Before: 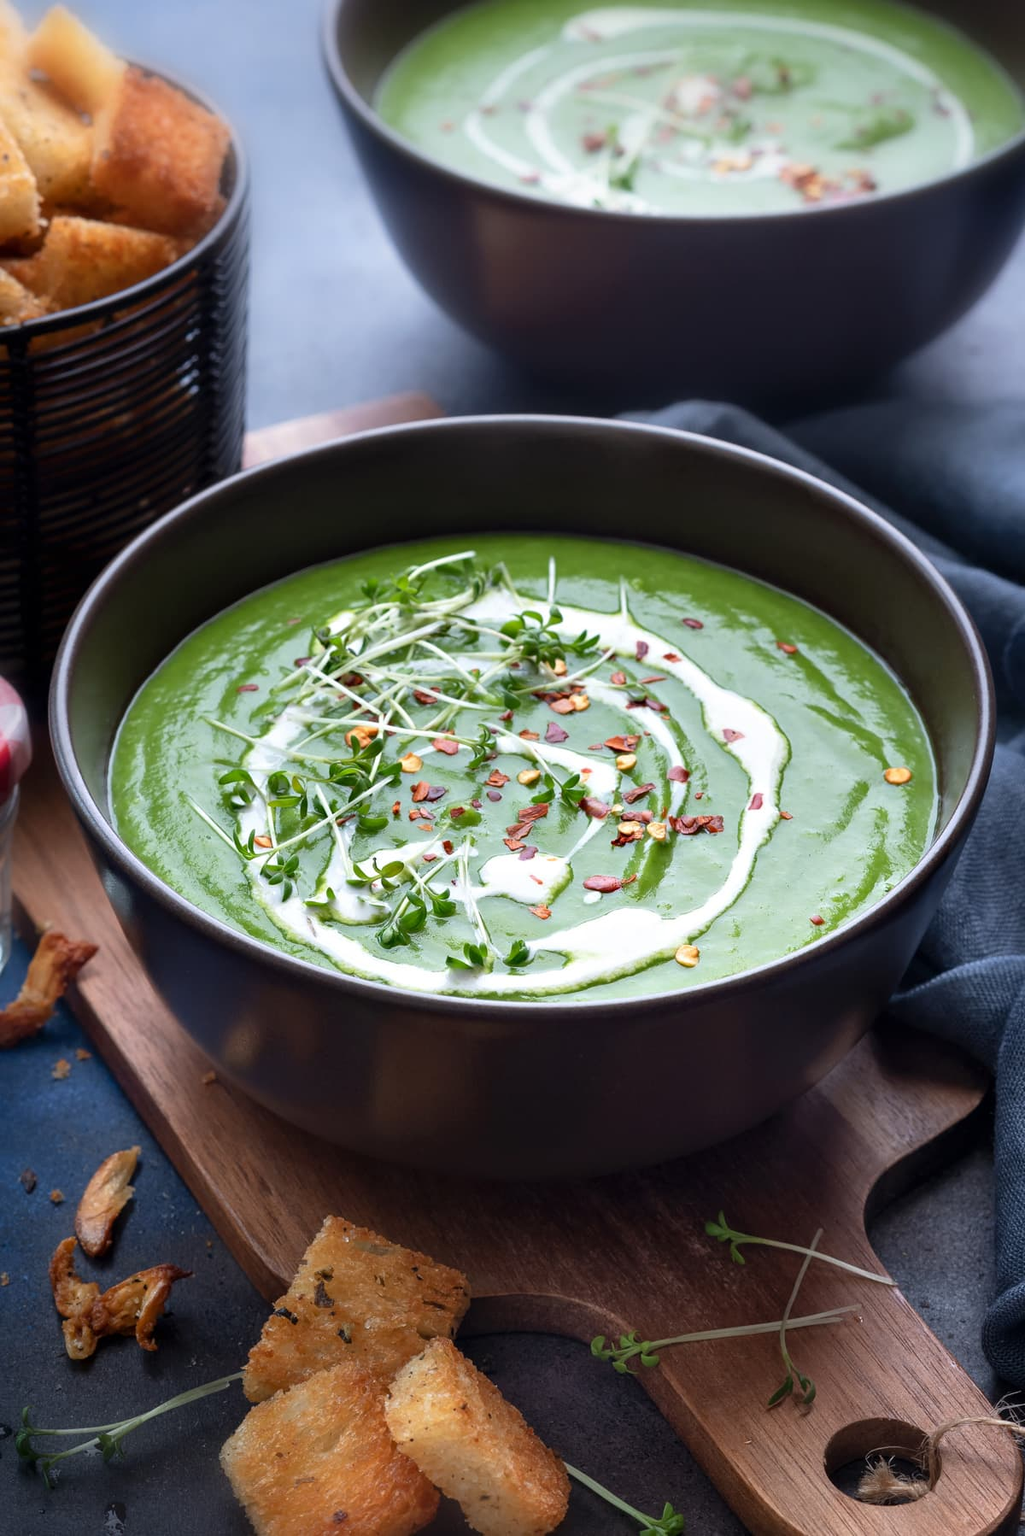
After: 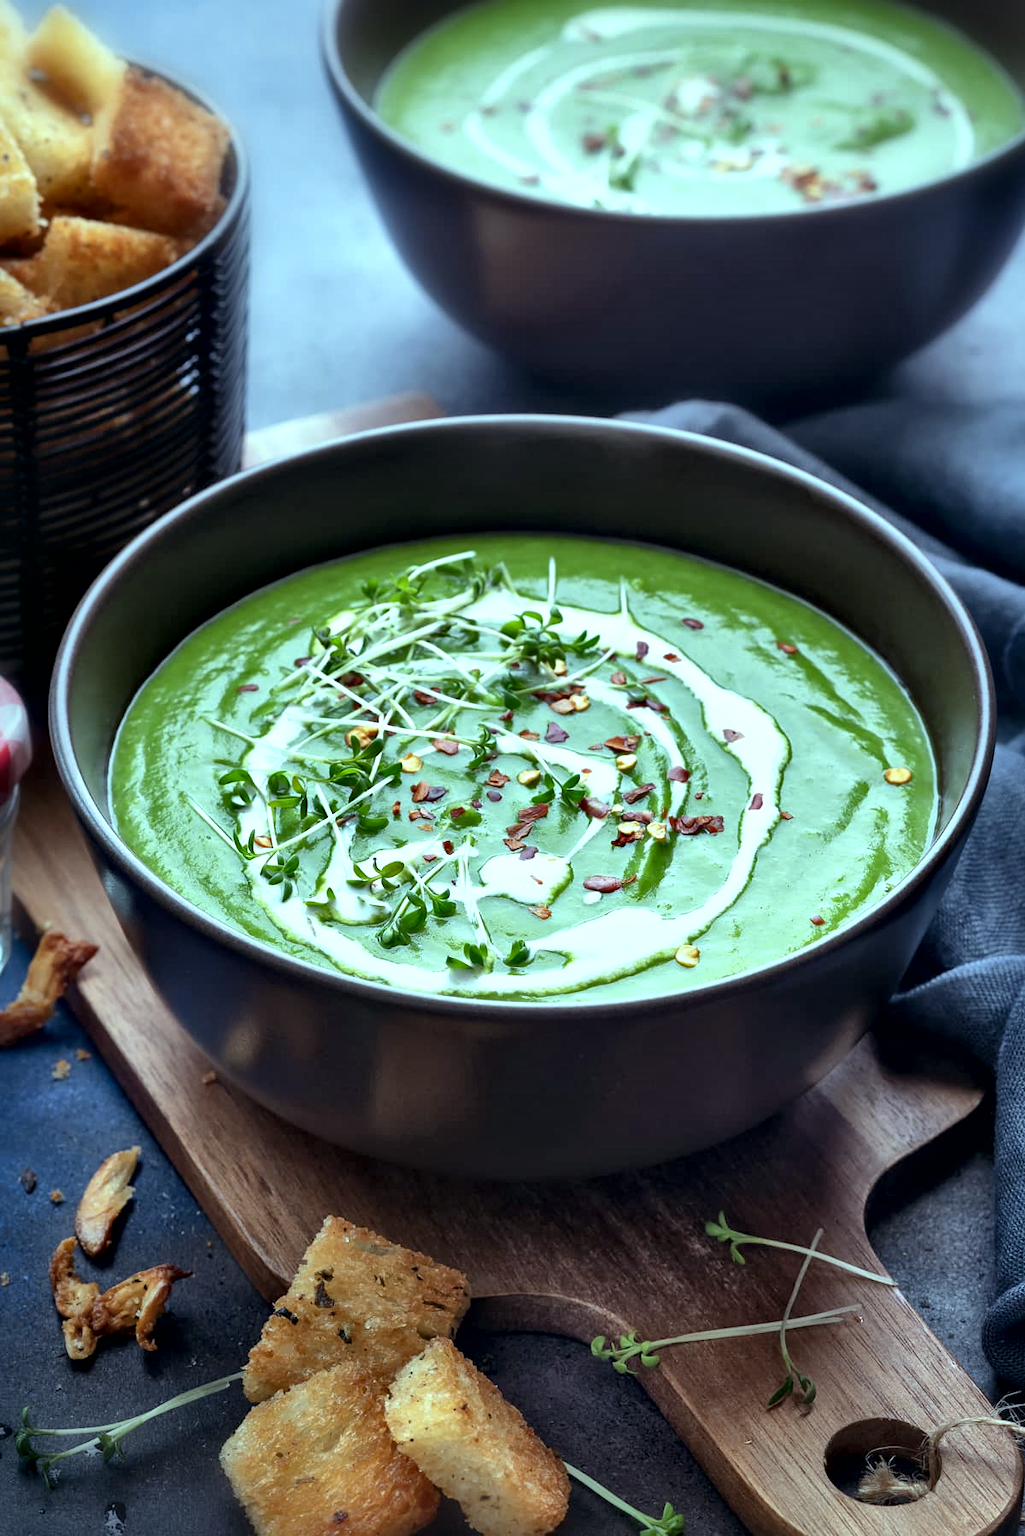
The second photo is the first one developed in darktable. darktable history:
local contrast: mode bilateral grid, contrast 25, coarseness 47, detail 151%, midtone range 0.2
shadows and highlights: shadows 37.27, highlights -28.18, soften with gaussian
color balance: mode lift, gamma, gain (sRGB), lift [0.997, 0.979, 1.021, 1.011], gamma [1, 1.084, 0.916, 0.998], gain [1, 0.87, 1.13, 1.101], contrast 4.55%, contrast fulcrum 38.24%, output saturation 104.09%
